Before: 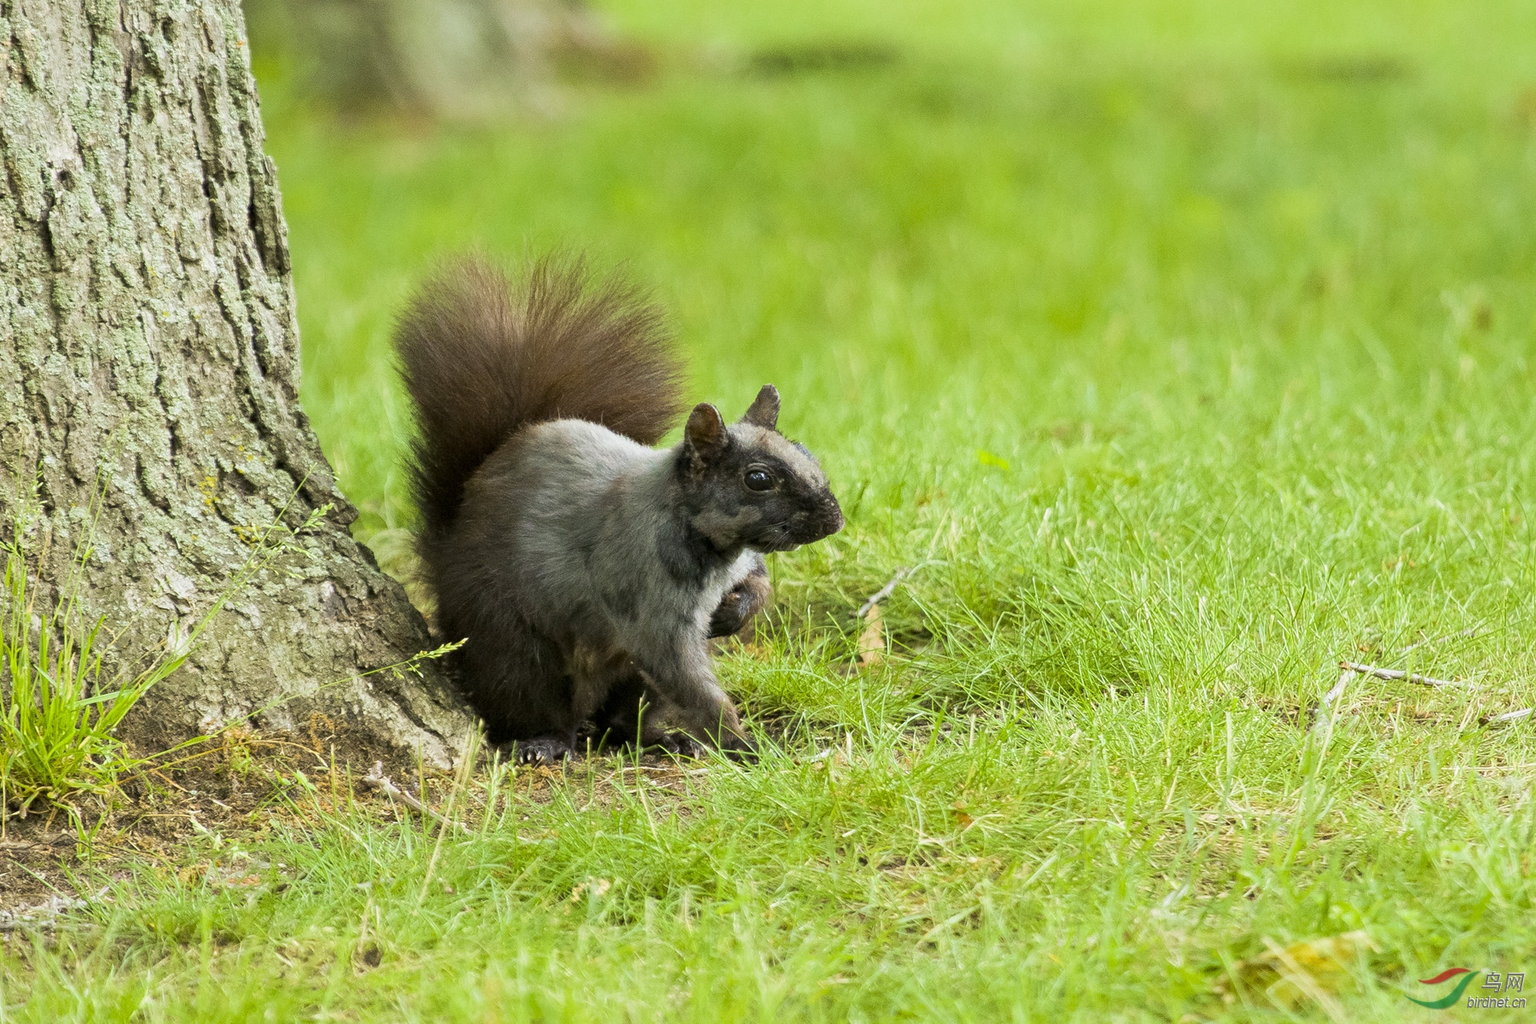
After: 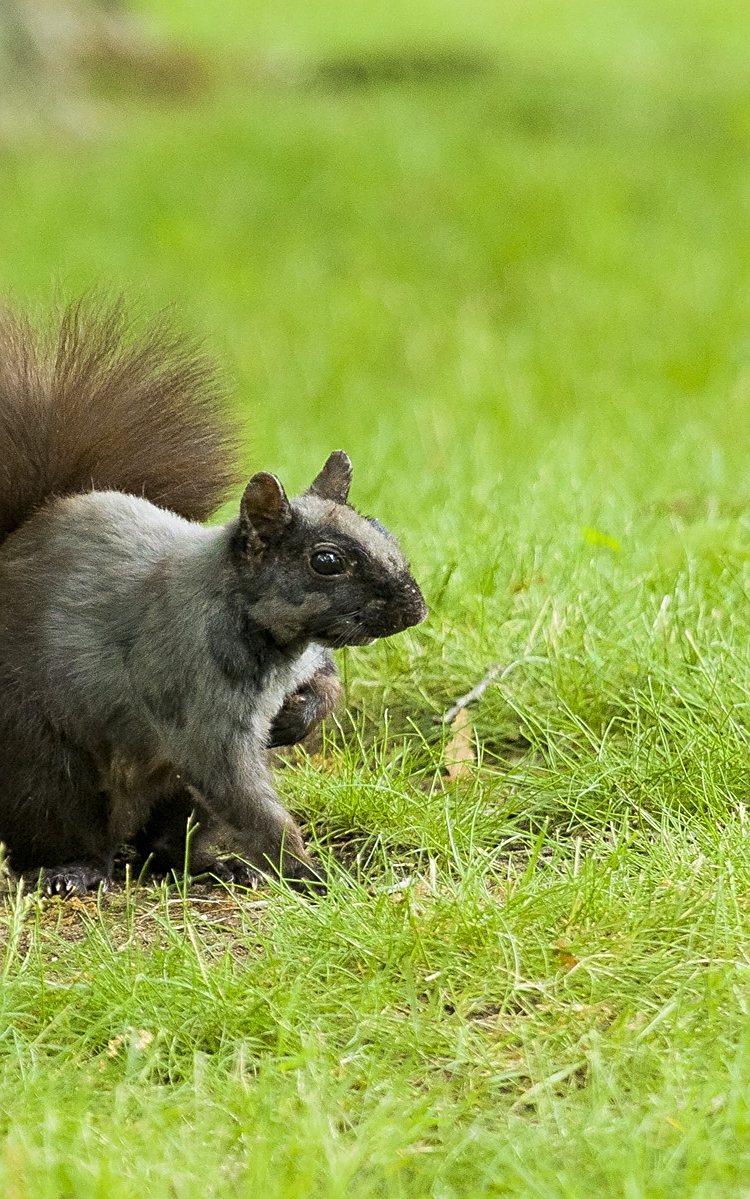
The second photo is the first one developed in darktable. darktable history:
crop: left 31.229%, right 27.105%
sharpen: on, module defaults
